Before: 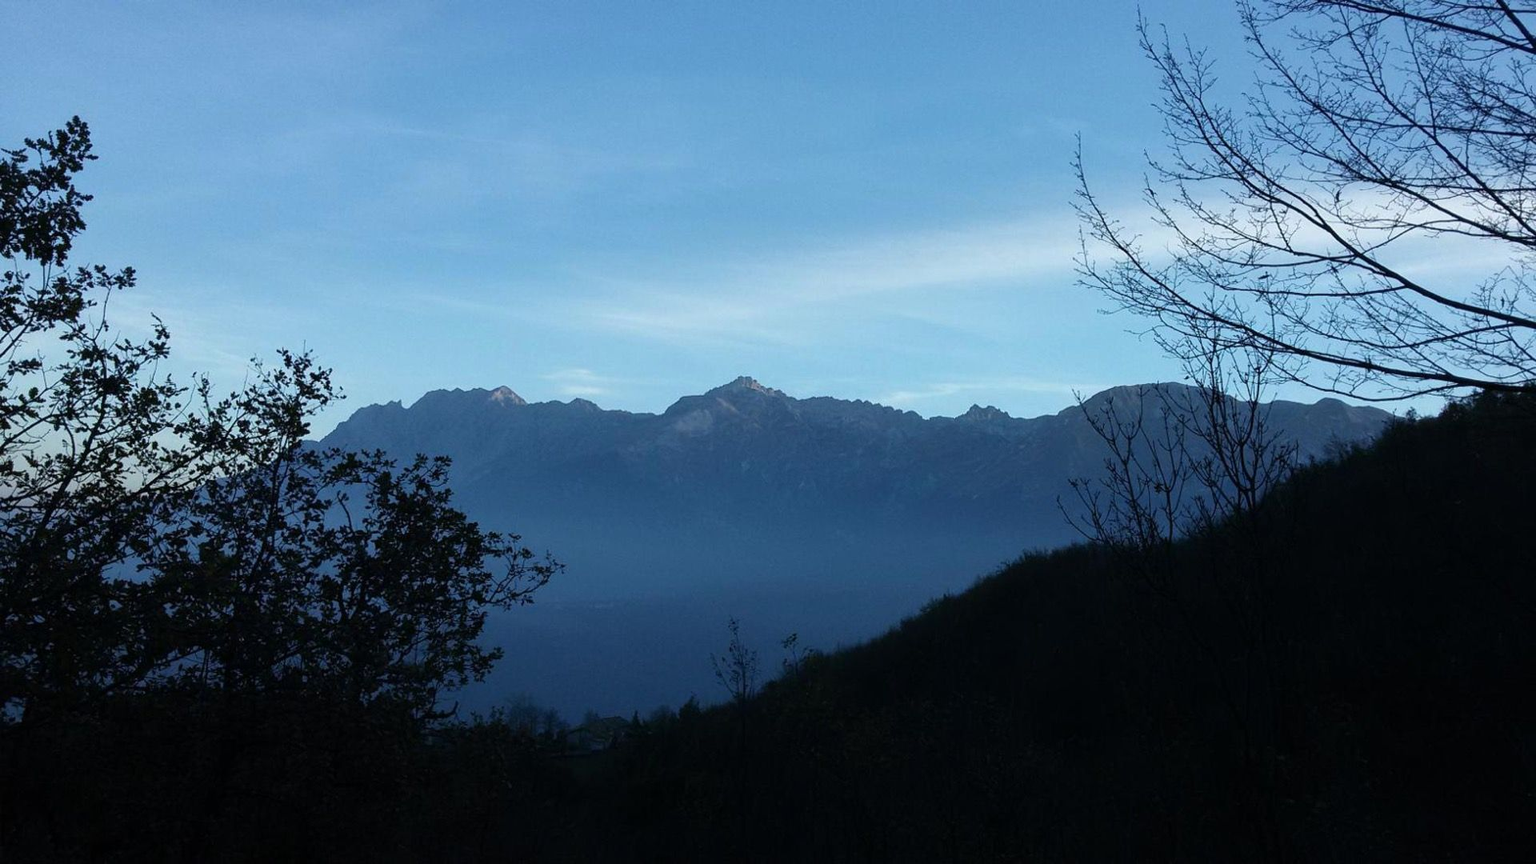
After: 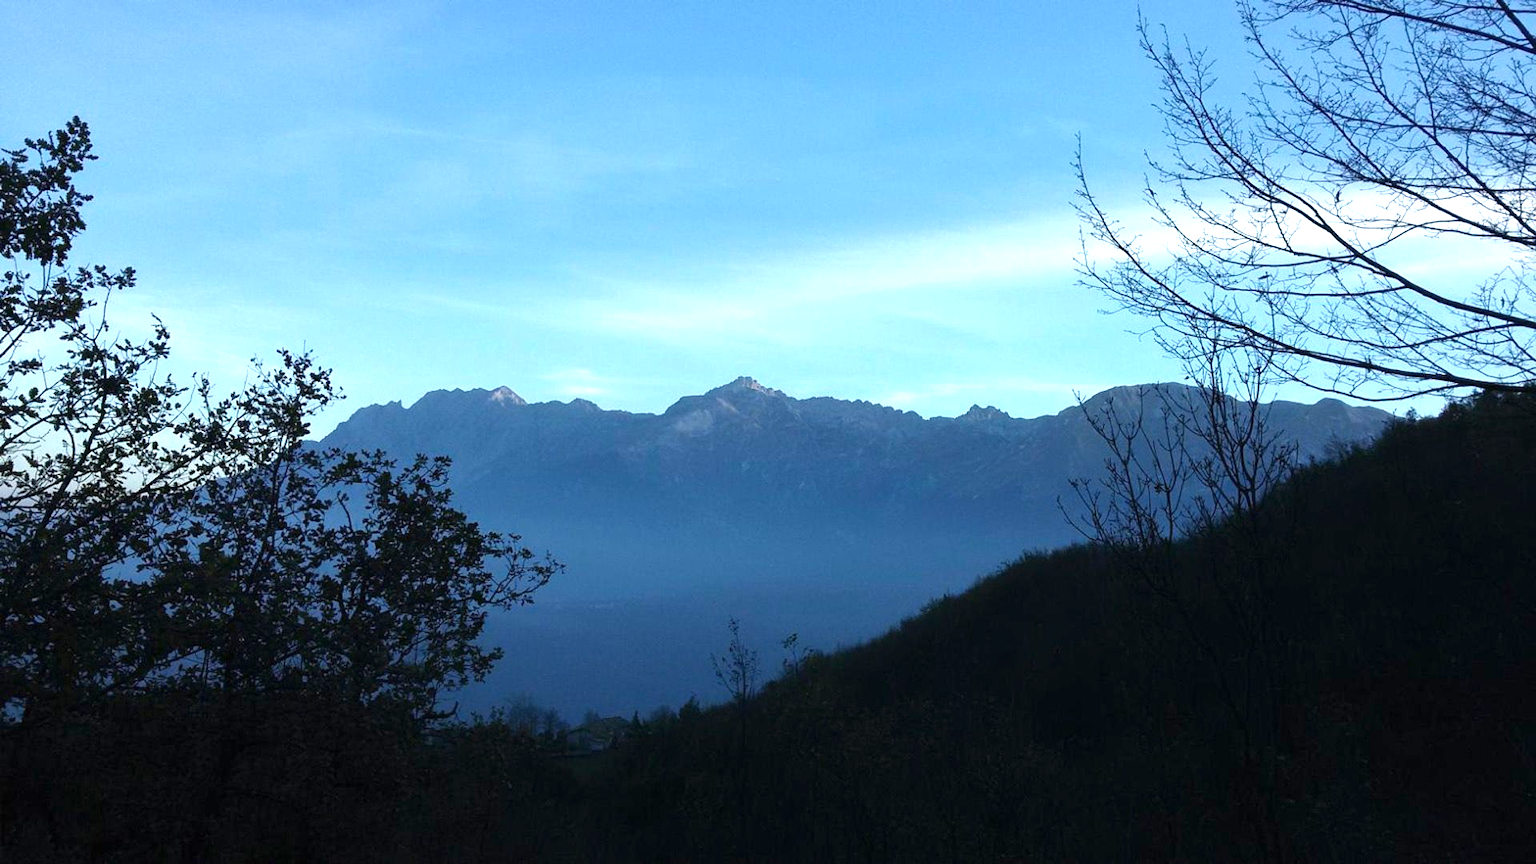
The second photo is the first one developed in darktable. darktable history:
exposure: black level correction 0, exposure 1.015 EV, compensate exposure bias true, compensate highlight preservation false
color zones: curves: ch0 [(0, 0.5) (0.143, 0.5) (0.286, 0.5) (0.429, 0.495) (0.571, 0.437) (0.714, 0.44) (0.857, 0.496) (1, 0.5)]
